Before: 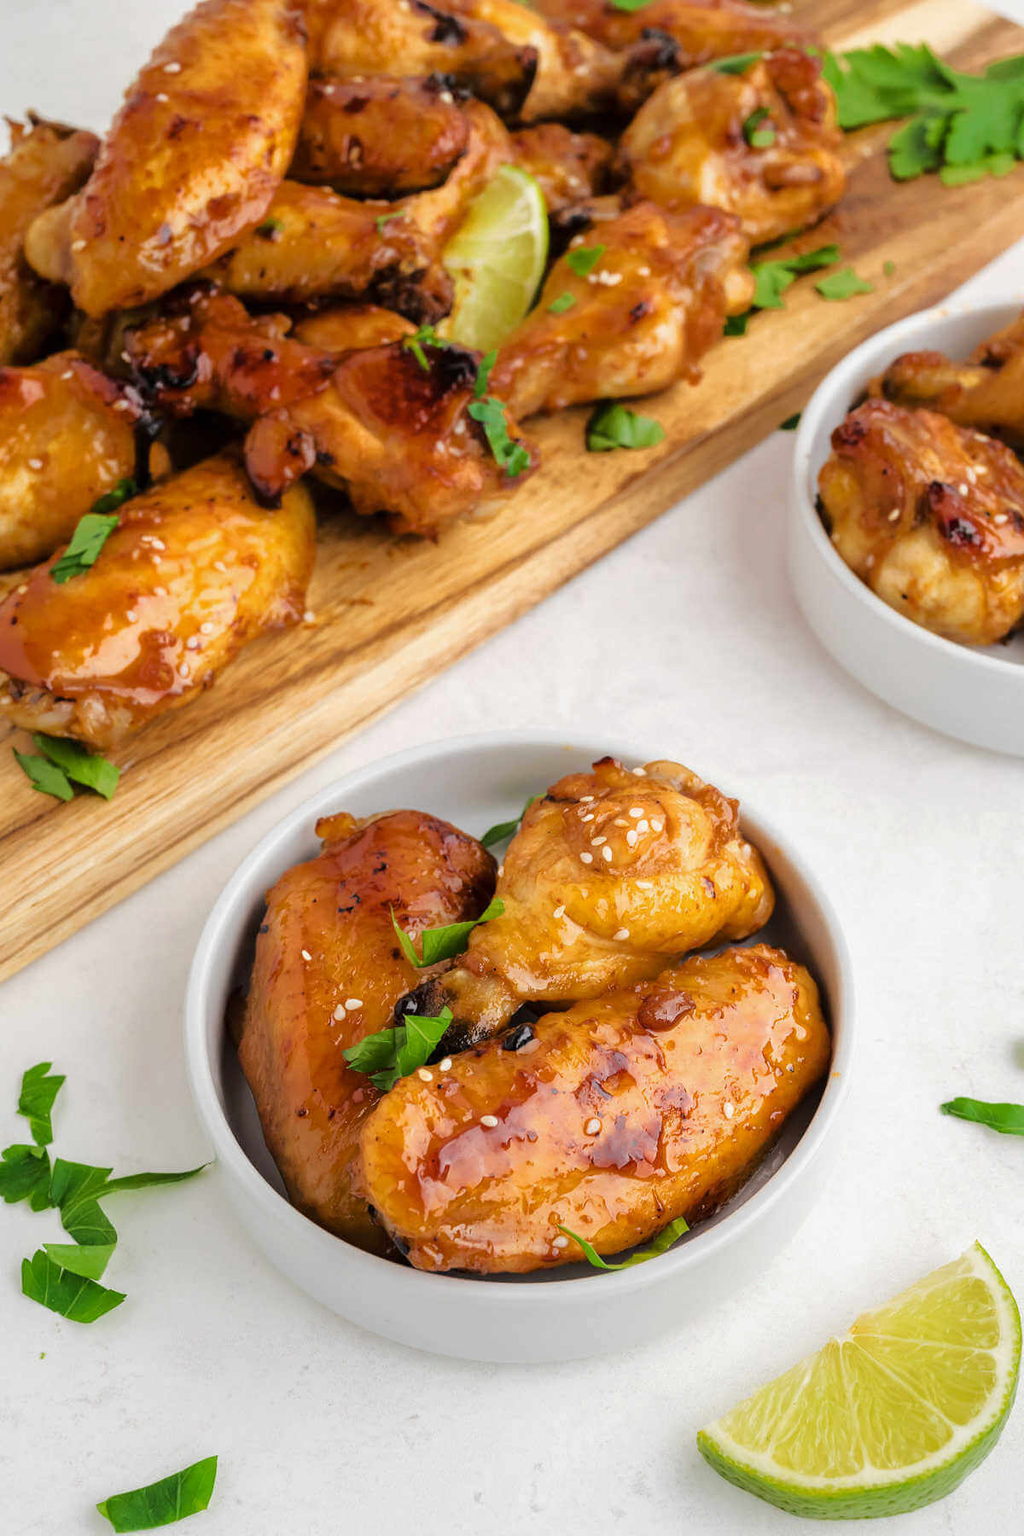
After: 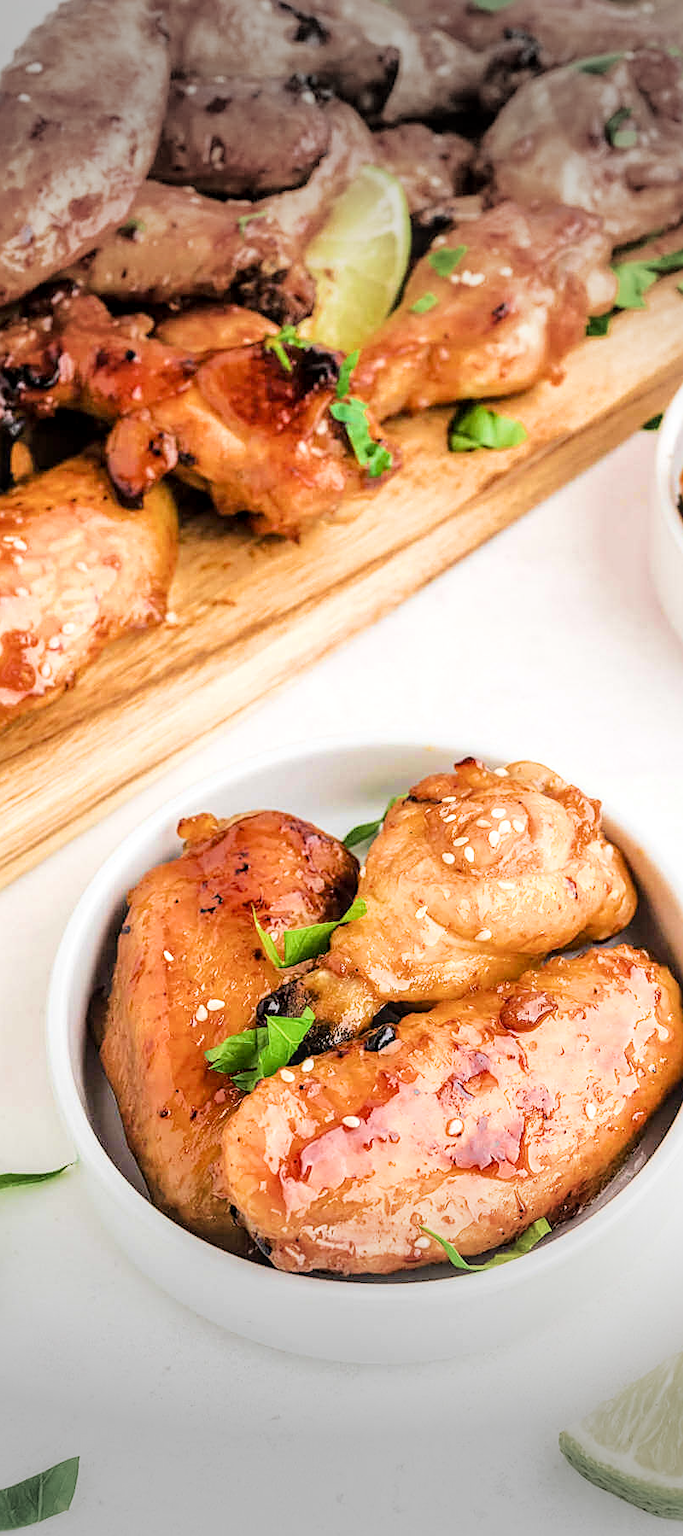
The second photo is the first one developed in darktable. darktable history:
sharpen: on, module defaults
contrast brightness saturation: contrast 0.05
filmic rgb: white relative exposure 3.85 EV, hardness 4.3
crop and rotate: left 13.537%, right 19.796%
exposure: black level correction 0, exposure 1.2 EV, compensate exposure bias true, compensate highlight preservation false
vignetting: fall-off start 79.43%, saturation -0.649, width/height ratio 1.327, unbound false
local contrast: on, module defaults
velvia: on, module defaults
